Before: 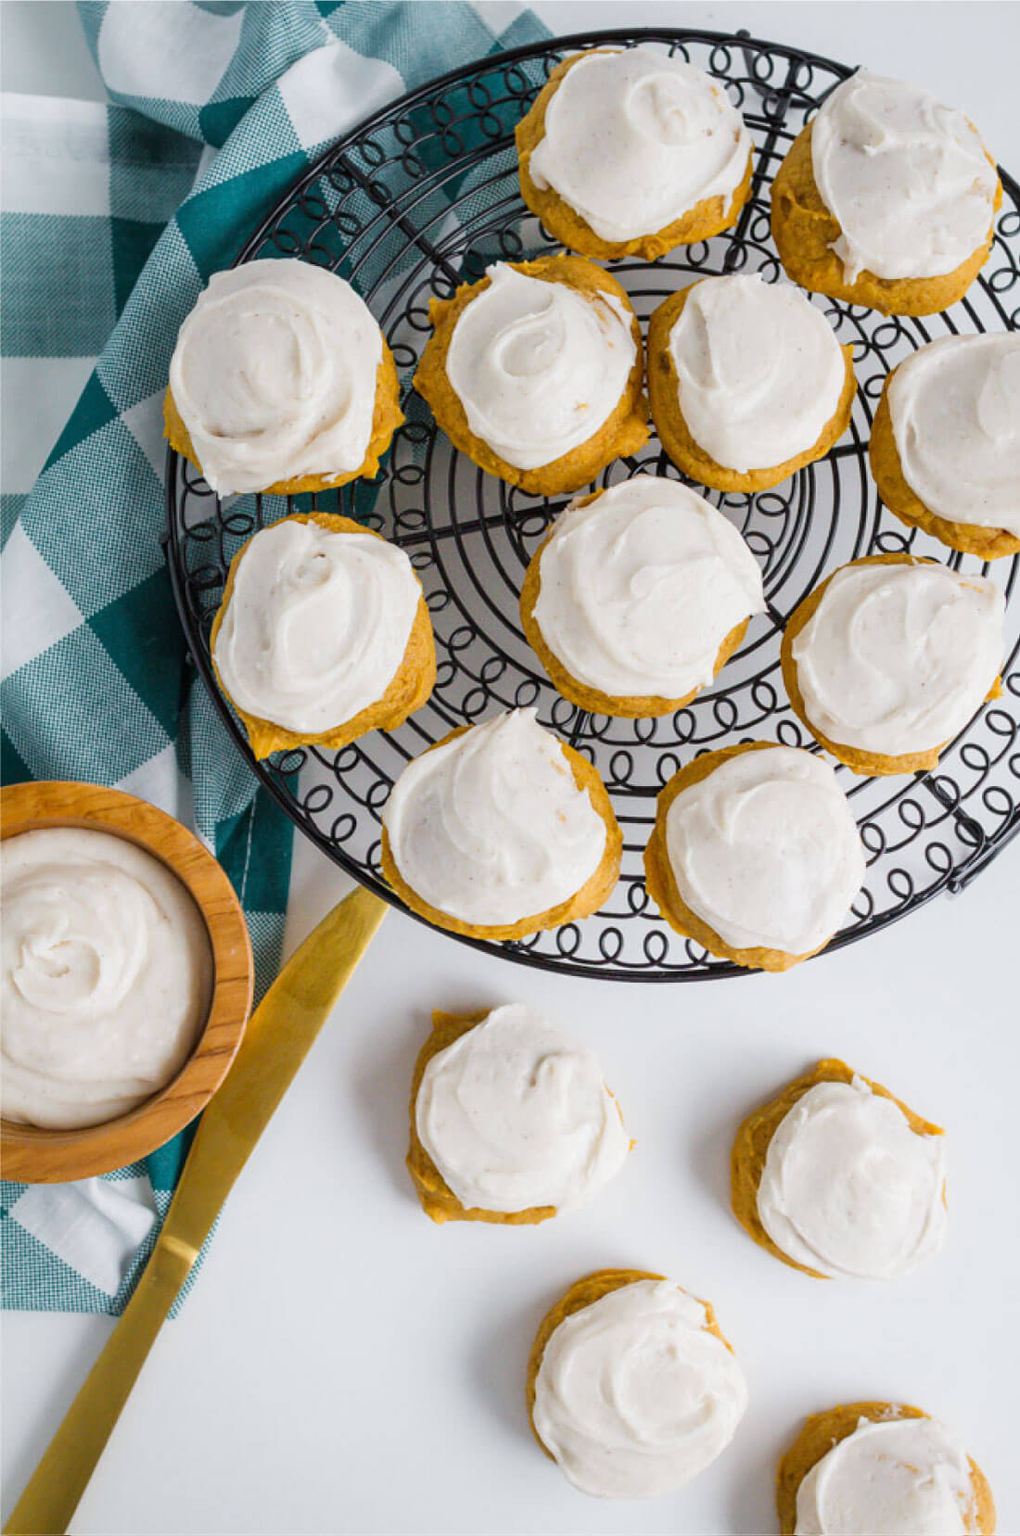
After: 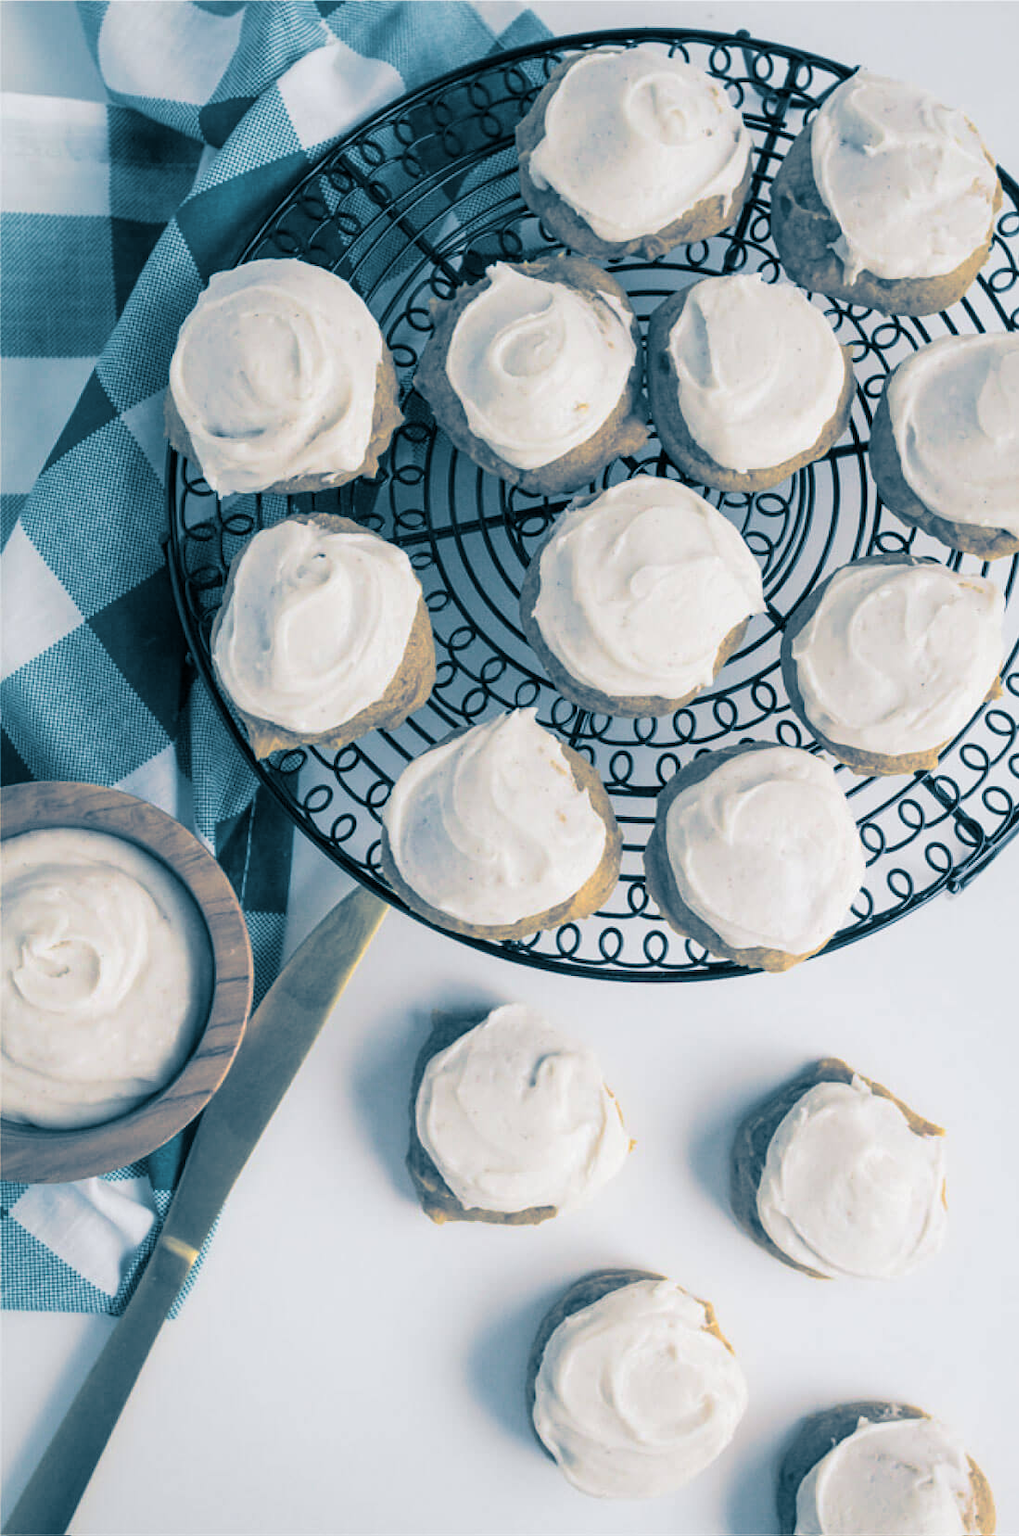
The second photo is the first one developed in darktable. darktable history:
split-toning: shadows › hue 212.4°, balance -70
exposure: black level correction 0.001, compensate highlight preservation false
